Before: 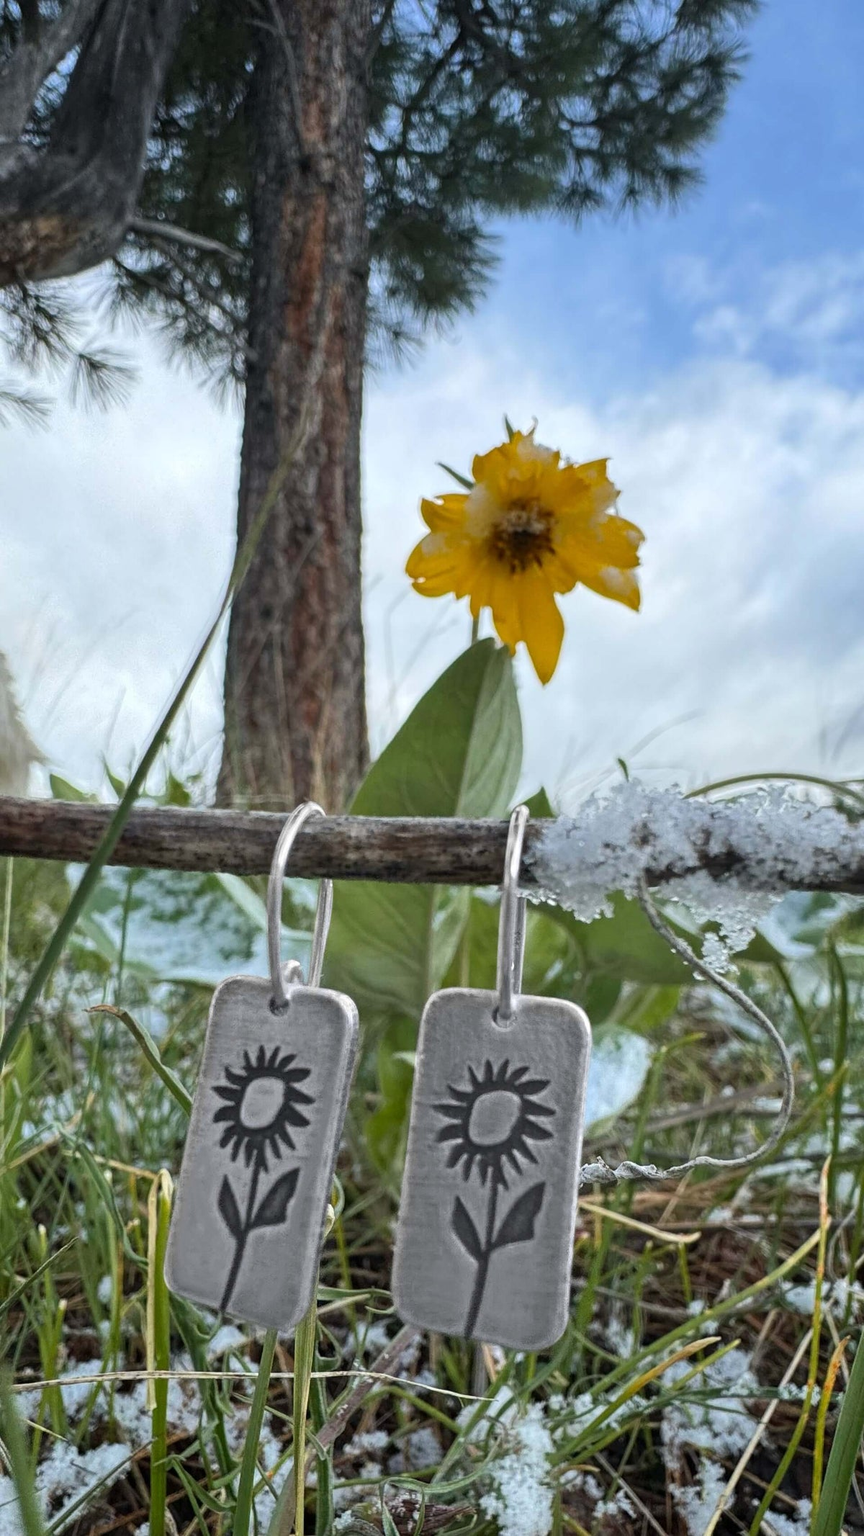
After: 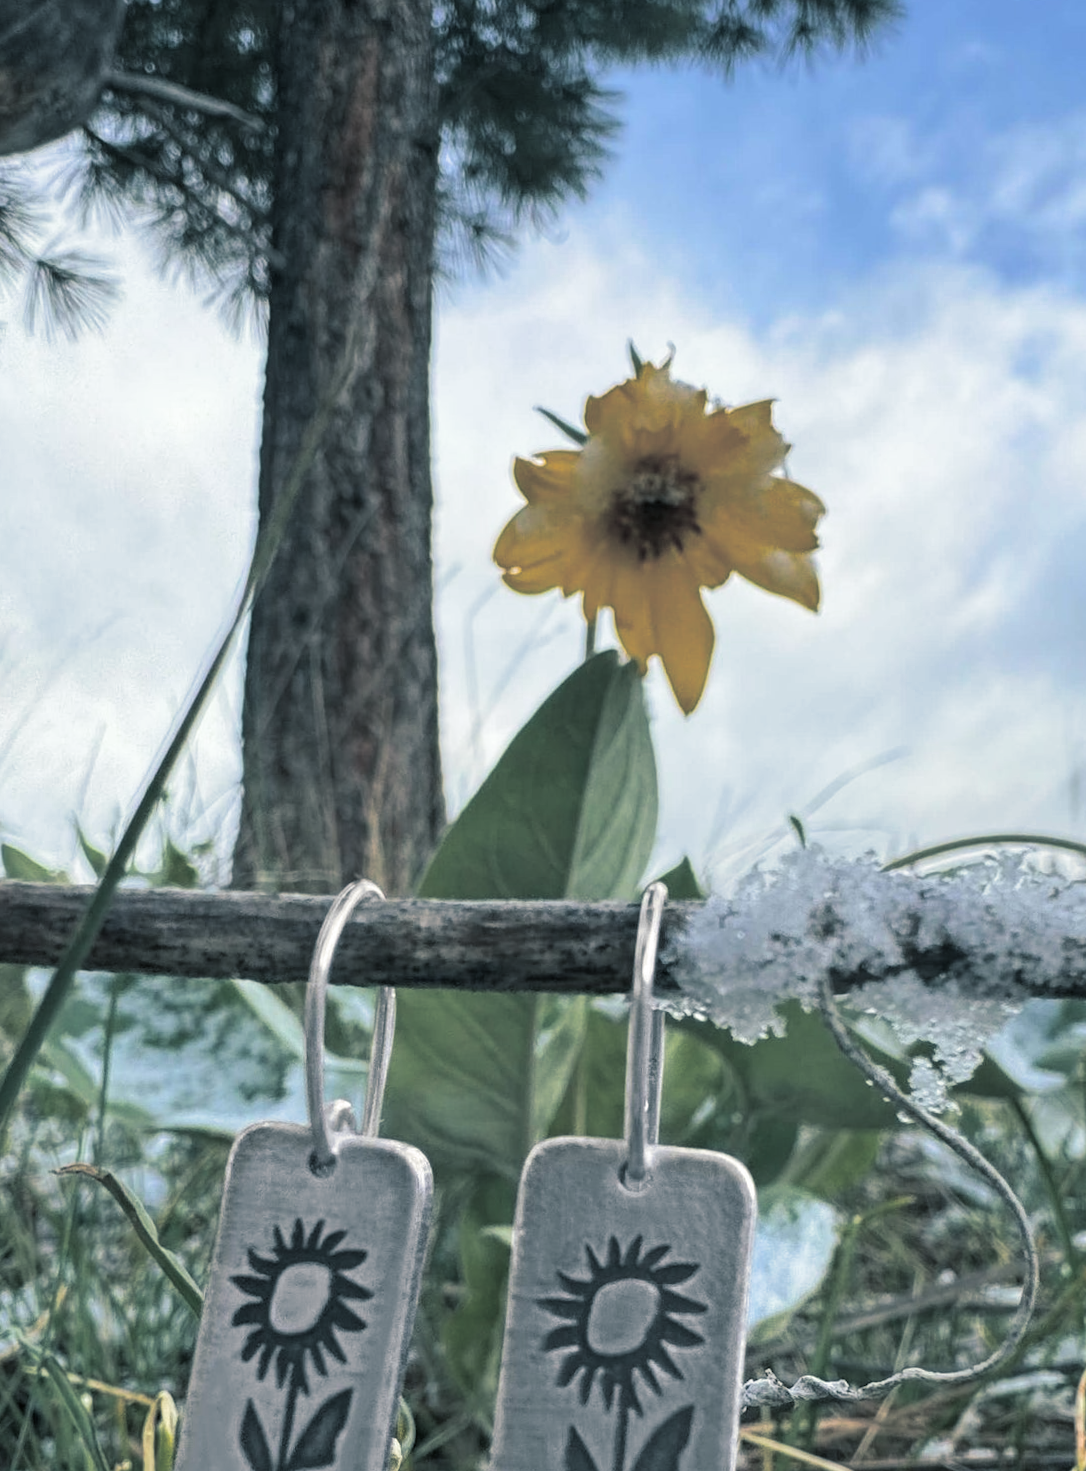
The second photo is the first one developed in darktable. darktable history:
crop: left 5.596%, top 10.314%, right 3.534%, bottom 19.395%
split-toning: shadows › hue 205.2°, shadows › saturation 0.29, highlights › hue 50.4°, highlights › saturation 0.38, balance -49.9
rotate and perspective: rotation -0.45°, automatic cropping original format, crop left 0.008, crop right 0.992, crop top 0.012, crop bottom 0.988
